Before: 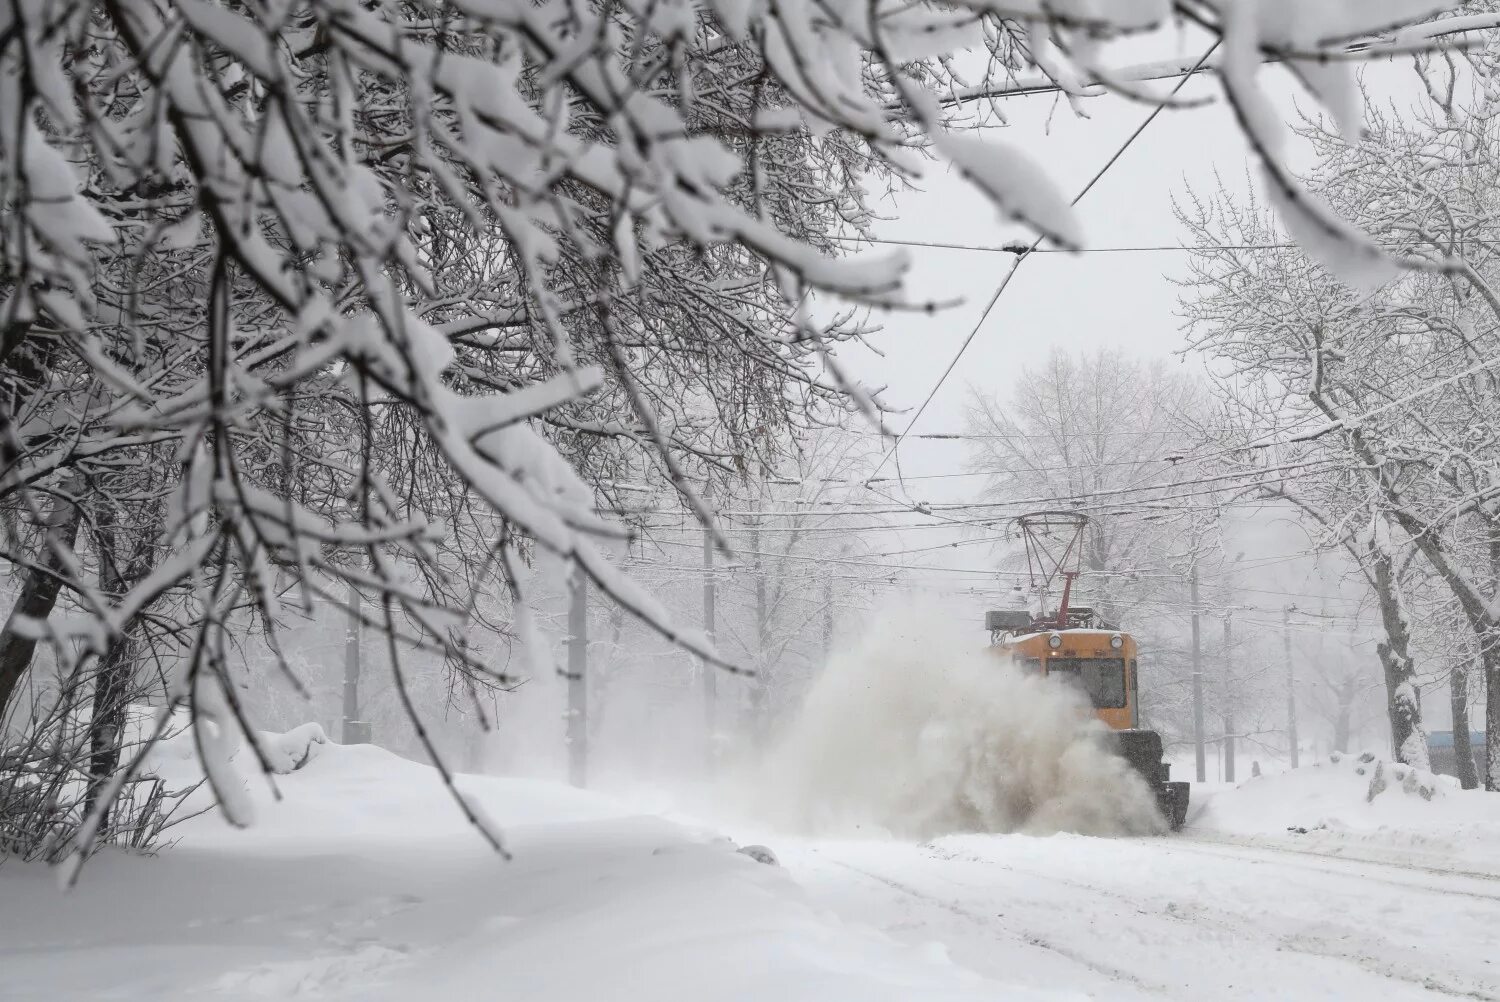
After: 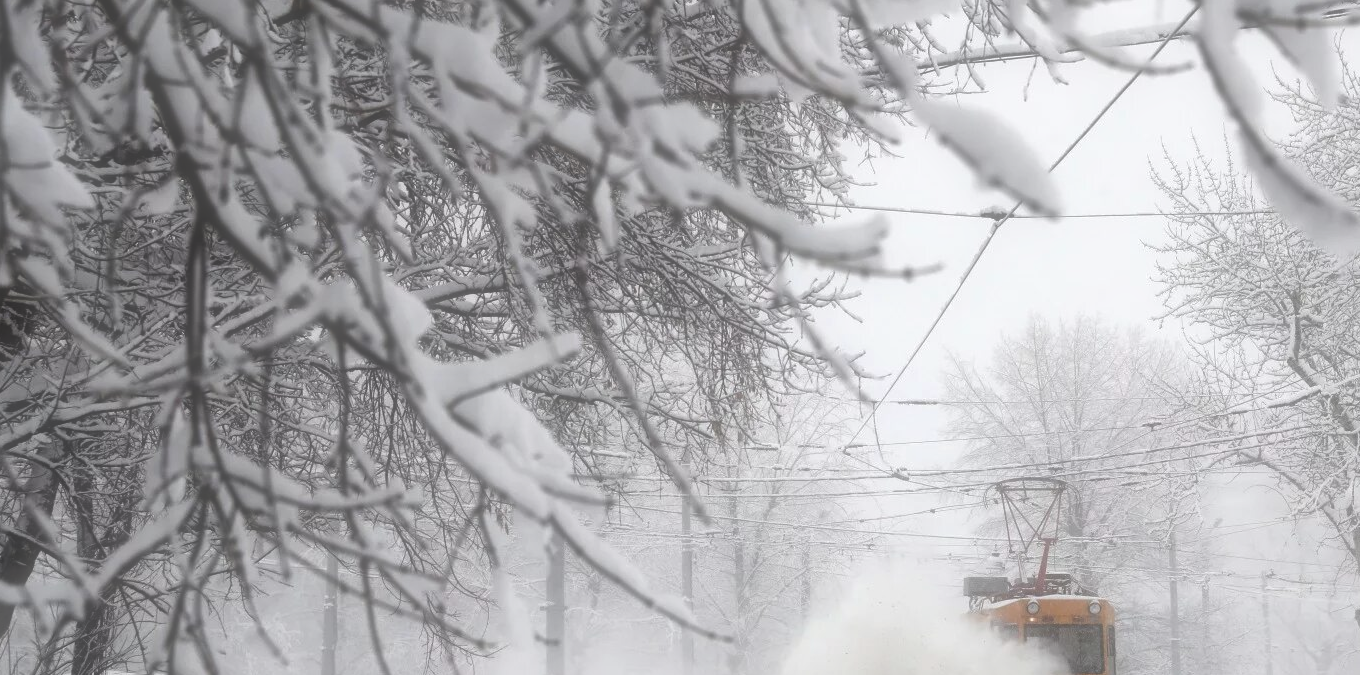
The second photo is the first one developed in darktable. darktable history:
local contrast: mode bilateral grid, contrast 20, coarseness 50, detail 120%, midtone range 0.2
crop: left 1.509%, top 3.452%, right 7.696%, bottom 28.452%
soften: size 60.24%, saturation 65.46%, brightness 0.506 EV, mix 25.7%
color balance rgb: linear chroma grading › shadows 32%, linear chroma grading › global chroma -2%, linear chroma grading › mid-tones 4%, perceptual saturation grading › global saturation -2%, perceptual saturation grading › highlights -8%, perceptual saturation grading › mid-tones 8%, perceptual saturation grading › shadows 4%, perceptual brilliance grading › highlights 8%, perceptual brilliance grading › mid-tones 4%, perceptual brilliance grading › shadows 2%, global vibrance 16%, saturation formula JzAzBz (2021)
